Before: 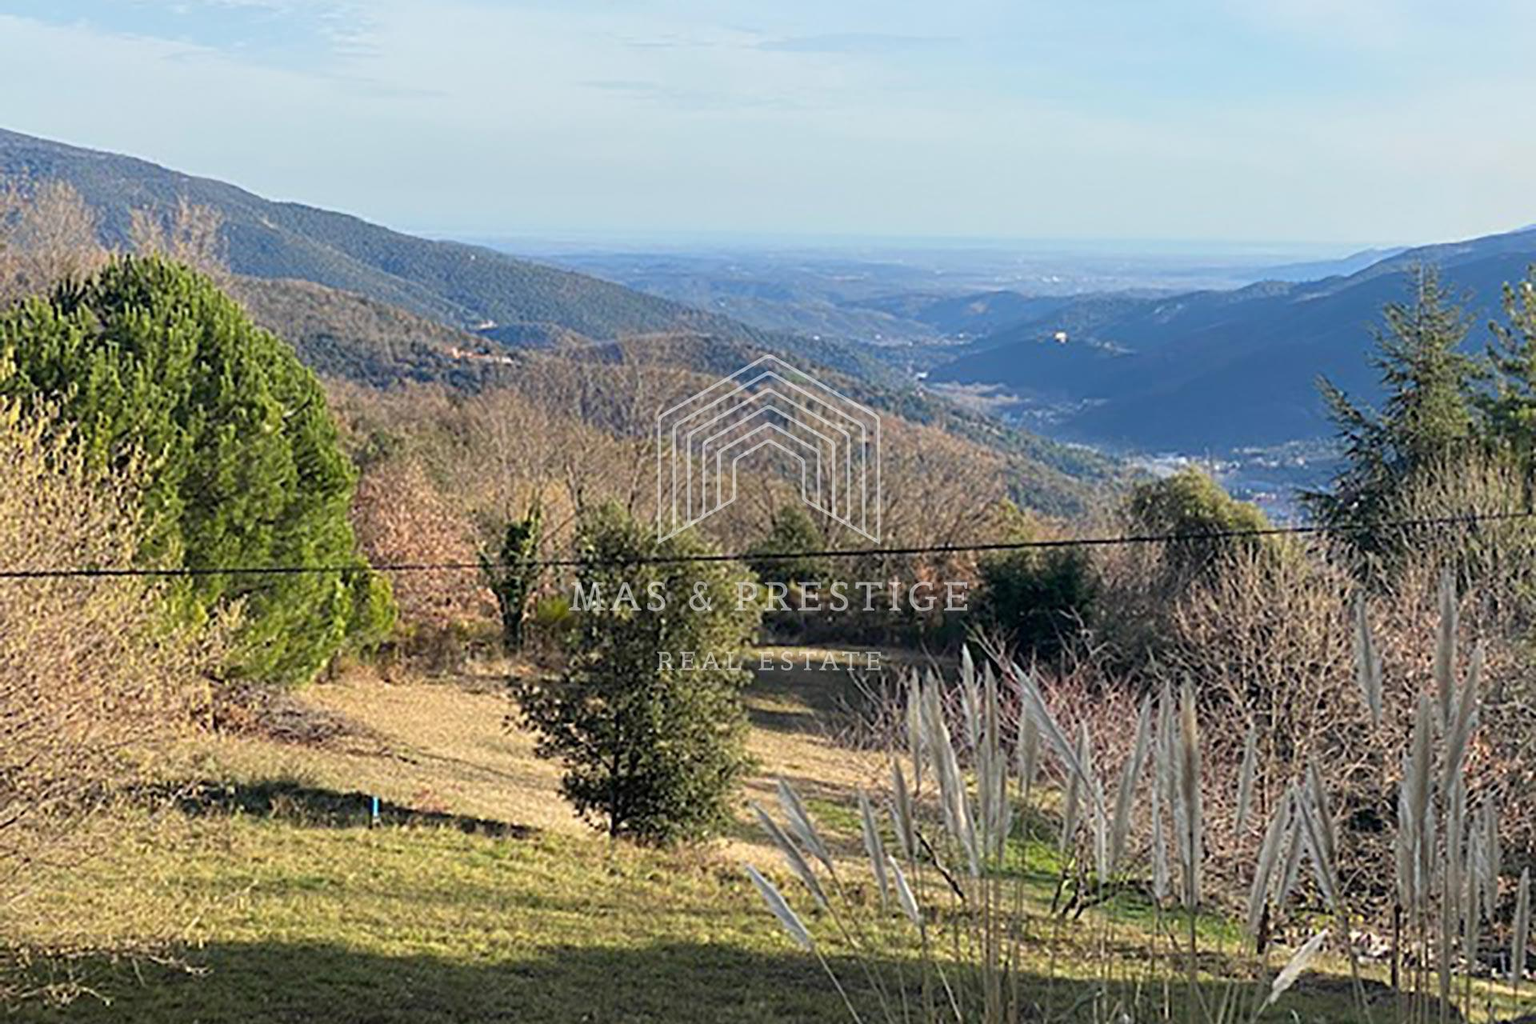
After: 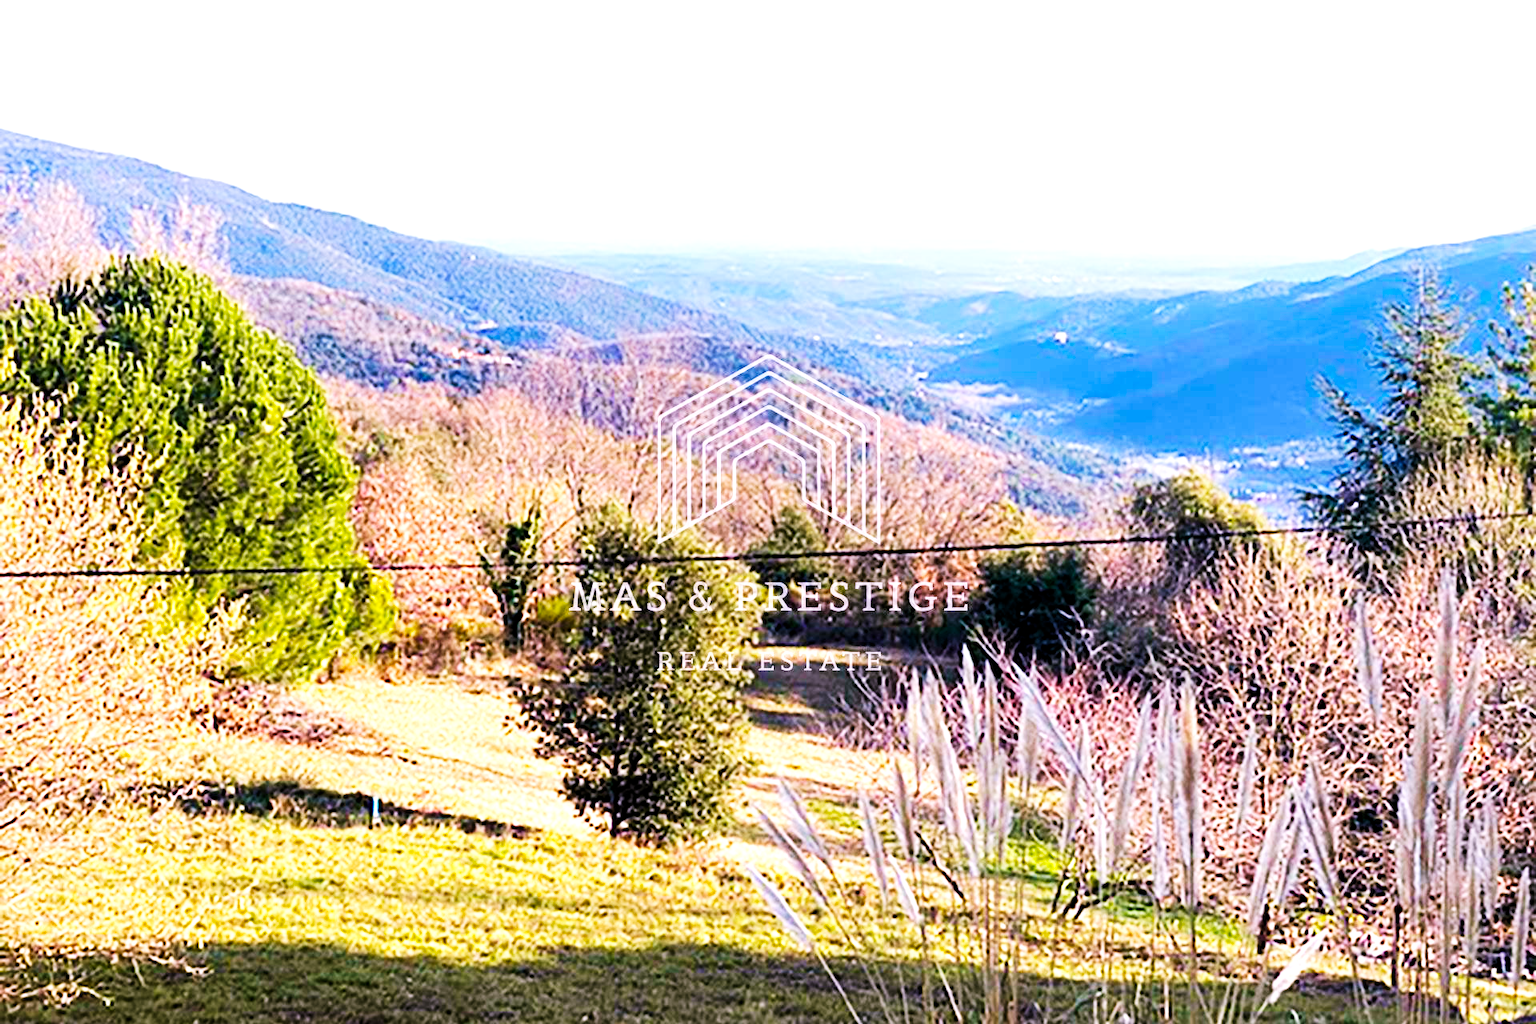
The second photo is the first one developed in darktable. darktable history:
levels: levels [0.016, 0.492, 0.969]
color balance rgb: perceptual saturation grading › global saturation 20%, global vibrance 20%
velvia: on, module defaults
white balance: red 1.066, blue 1.119
base curve: curves: ch0 [(0, 0) (0.007, 0.004) (0.027, 0.03) (0.046, 0.07) (0.207, 0.54) (0.442, 0.872) (0.673, 0.972) (1, 1)], preserve colors none
